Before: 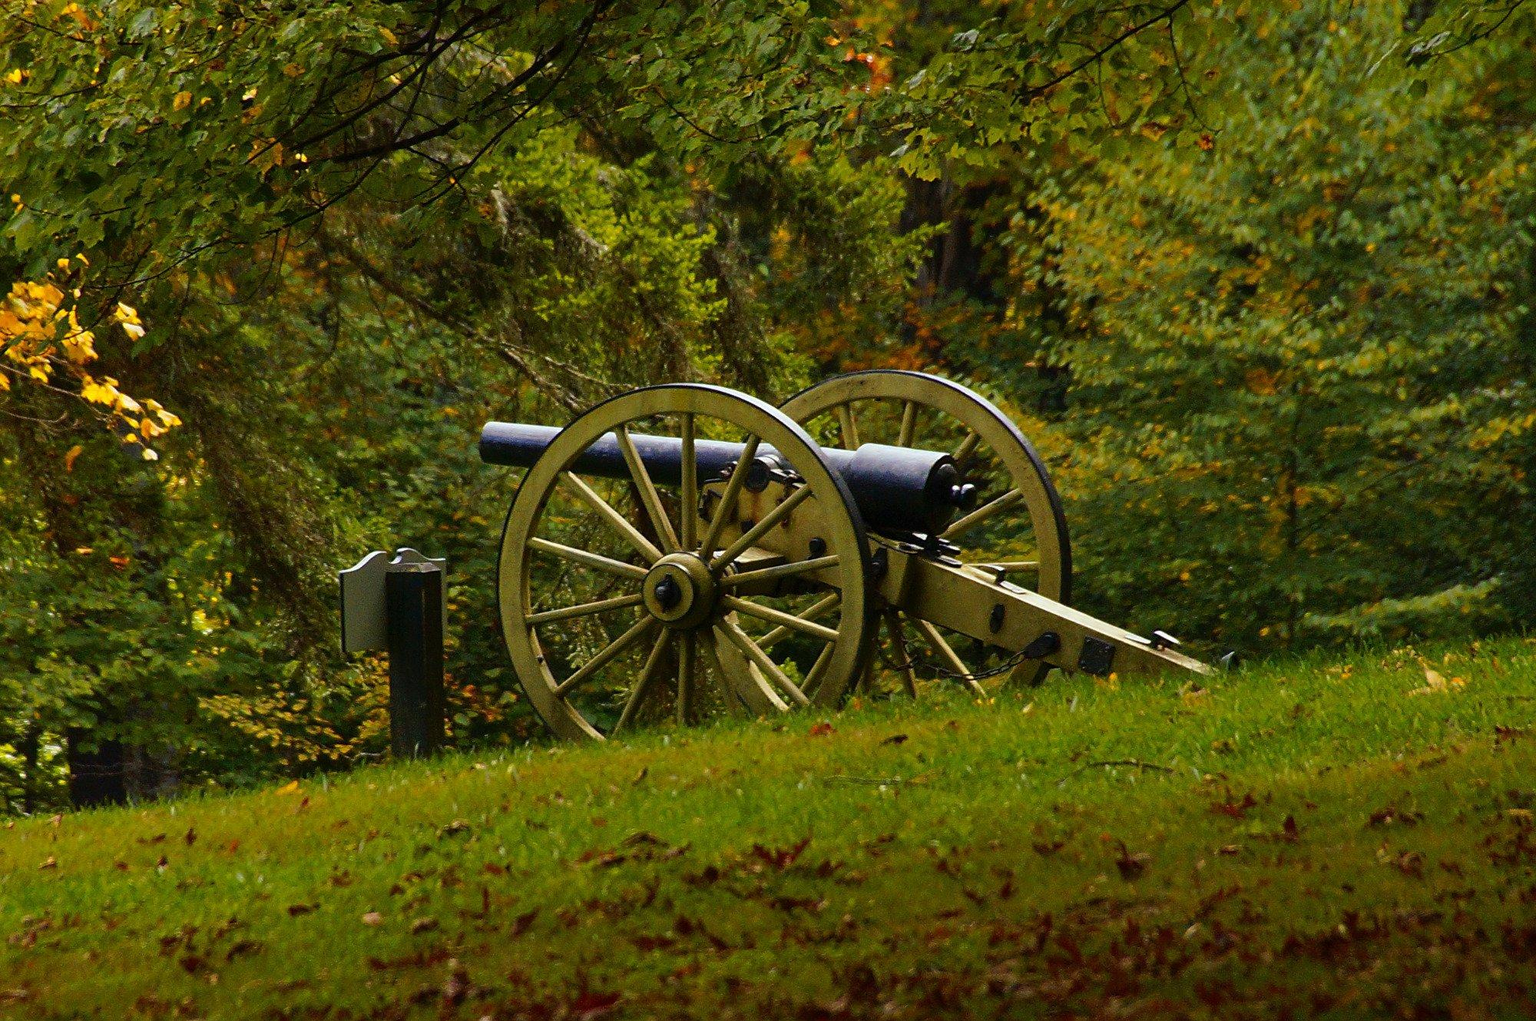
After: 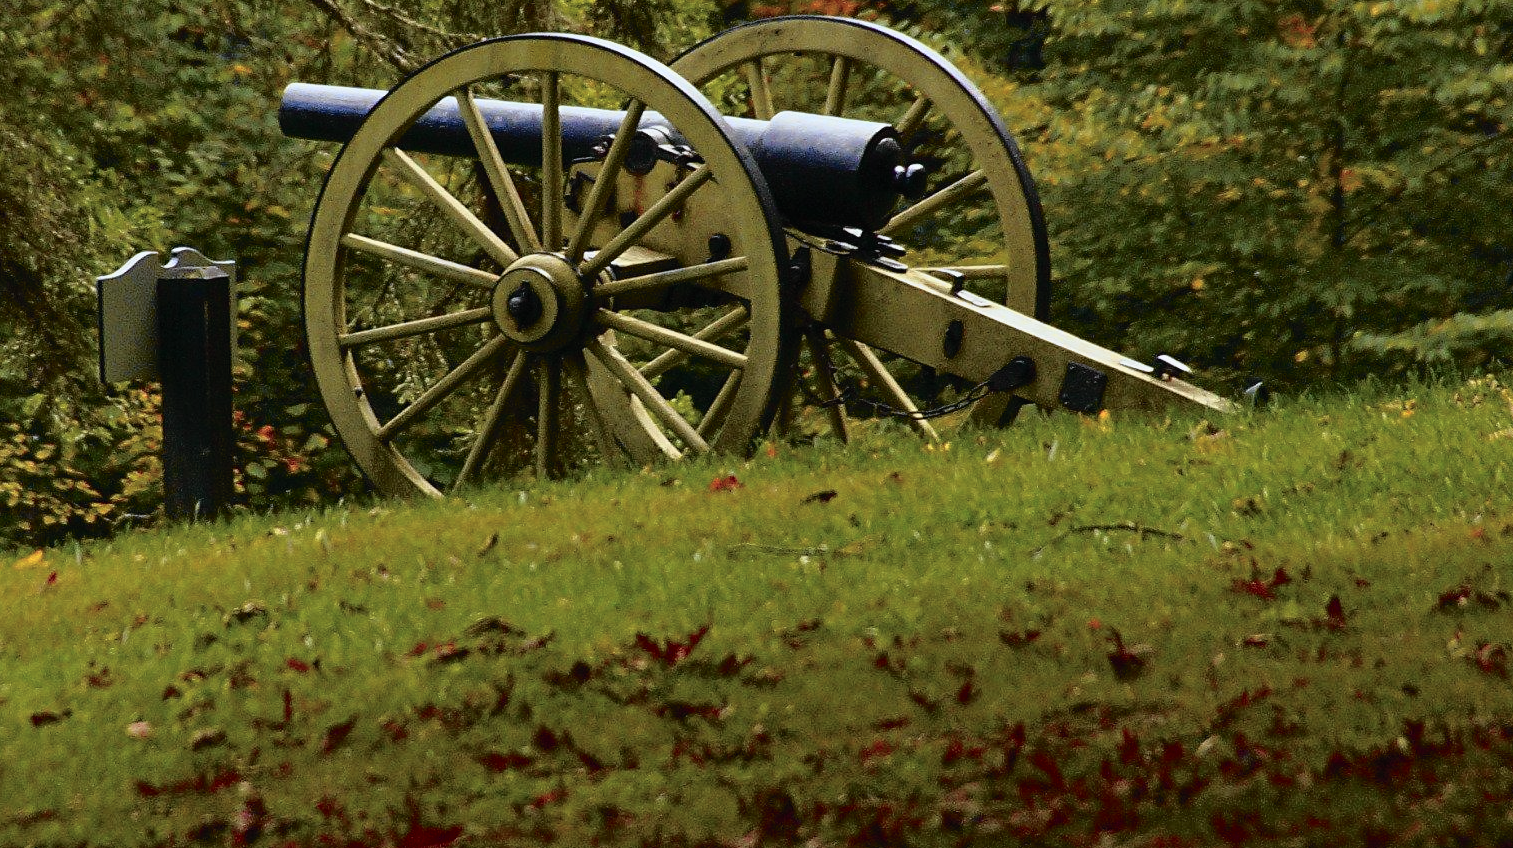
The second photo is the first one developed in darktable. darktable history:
white balance: red 0.976, blue 1.04
crop and rotate: left 17.299%, top 35.115%, right 7.015%, bottom 1.024%
tone curve: curves: ch0 [(0, 0.009) (0.105, 0.08) (0.195, 0.18) (0.283, 0.316) (0.384, 0.434) (0.485, 0.531) (0.638, 0.69) (0.81, 0.872) (1, 0.977)]; ch1 [(0, 0) (0.161, 0.092) (0.35, 0.33) (0.379, 0.401) (0.456, 0.469) (0.502, 0.5) (0.525, 0.518) (0.586, 0.617) (0.635, 0.655) (1, 1)]; ch2 [(0, 0) (0.371, 0.362) (0.437, 0.437) (0.48, 0.49) (0.53, 0.515) (0.56, 0.571) (0.622, 0.606) (1, 1)], color space Lab, independent channels, preserve colors none
